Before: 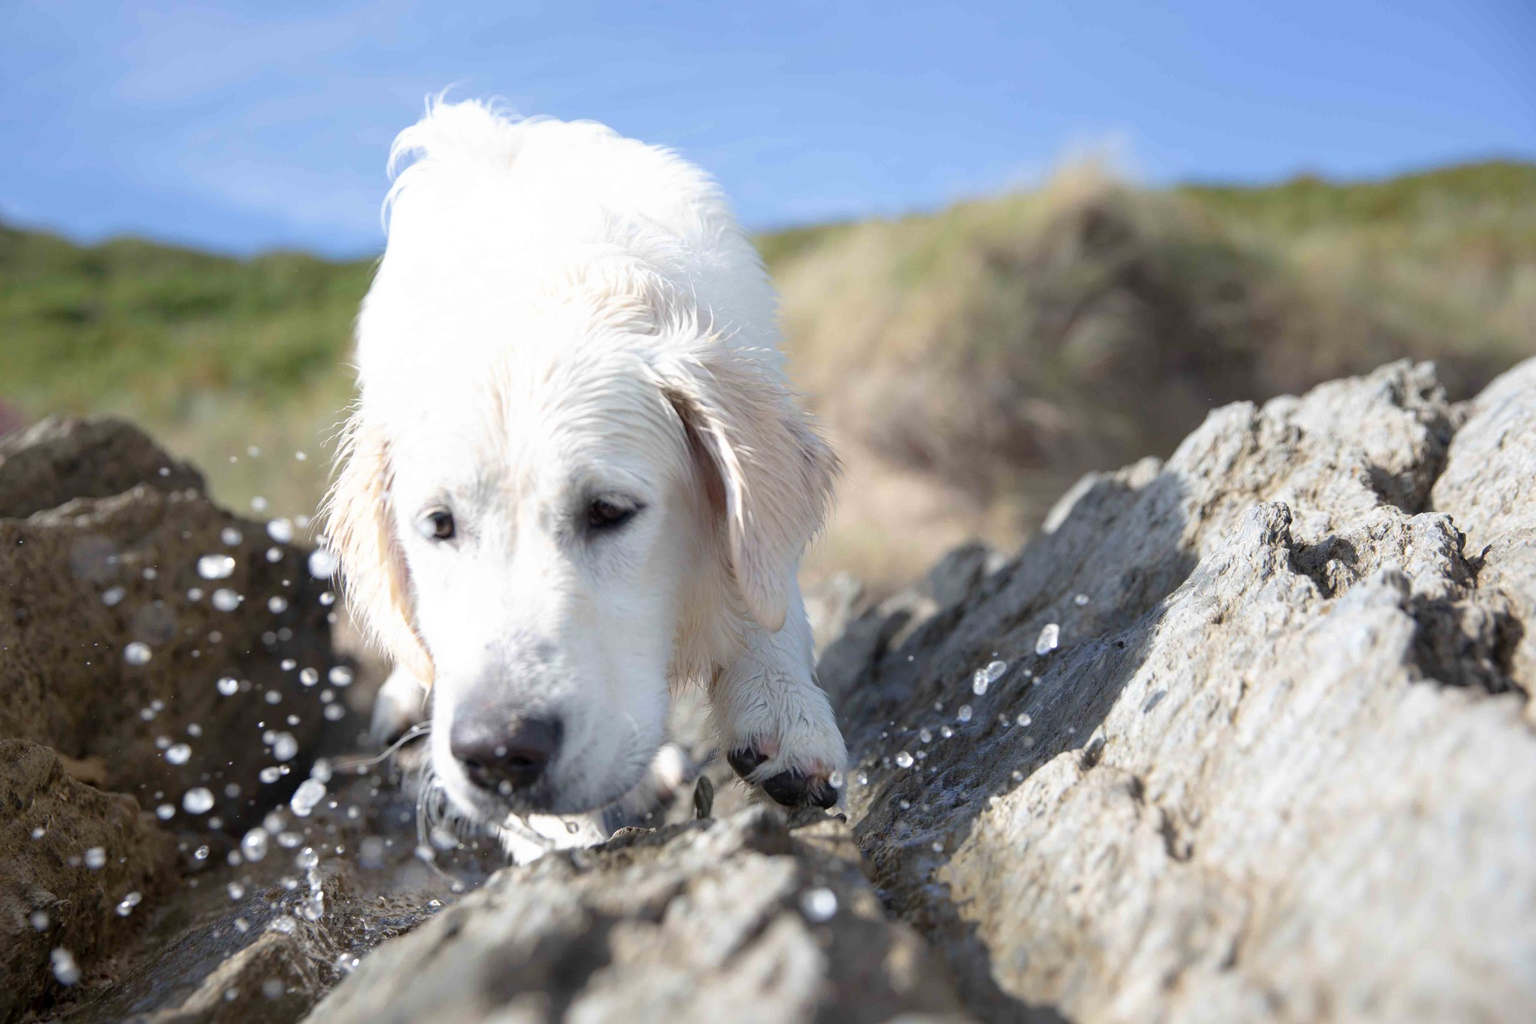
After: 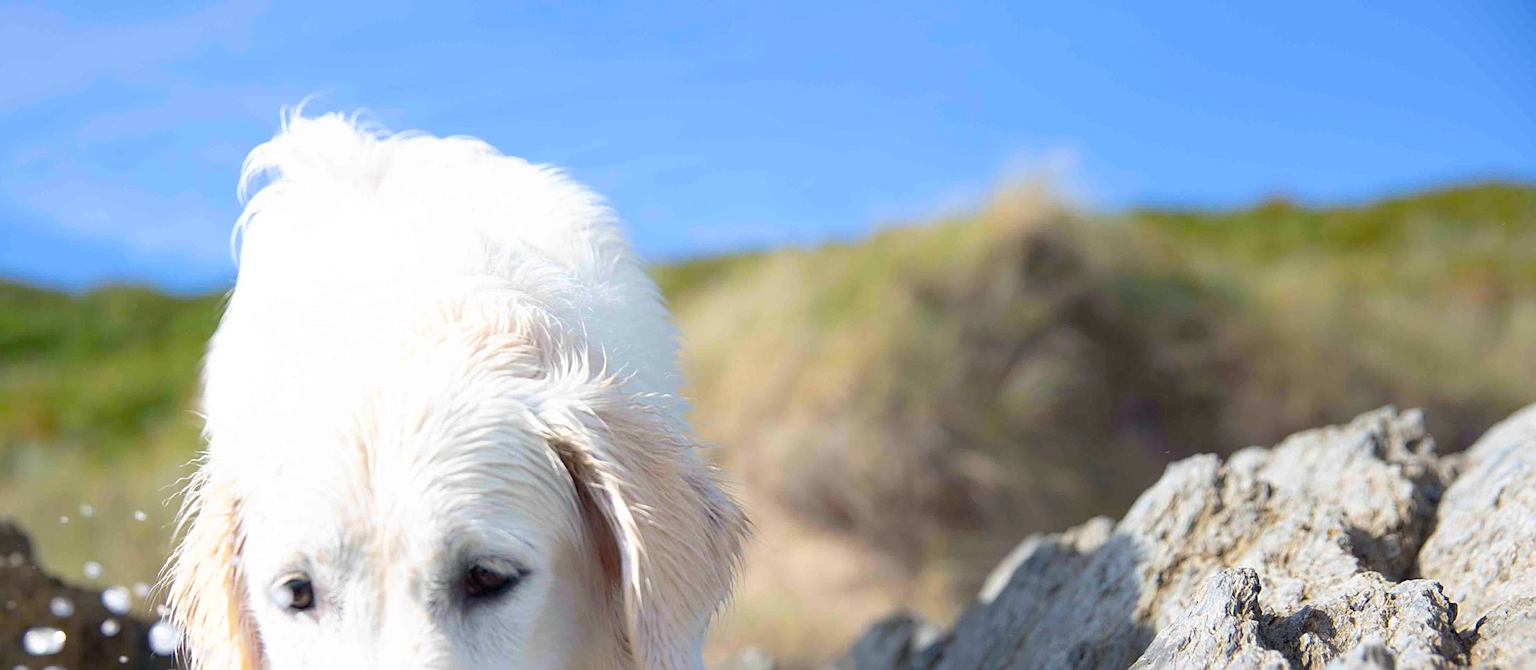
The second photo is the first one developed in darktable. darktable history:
sharpen: on, module defaults
crop and rotate: left 11.553%, bottom 42.025%
color balance rgb: shadows lift › chroma 2.014%, shadows lift › hue 250.4°, linear chroma grading › global chroma 14.765%, perceptual saturation grading › global saturation 30.411%
